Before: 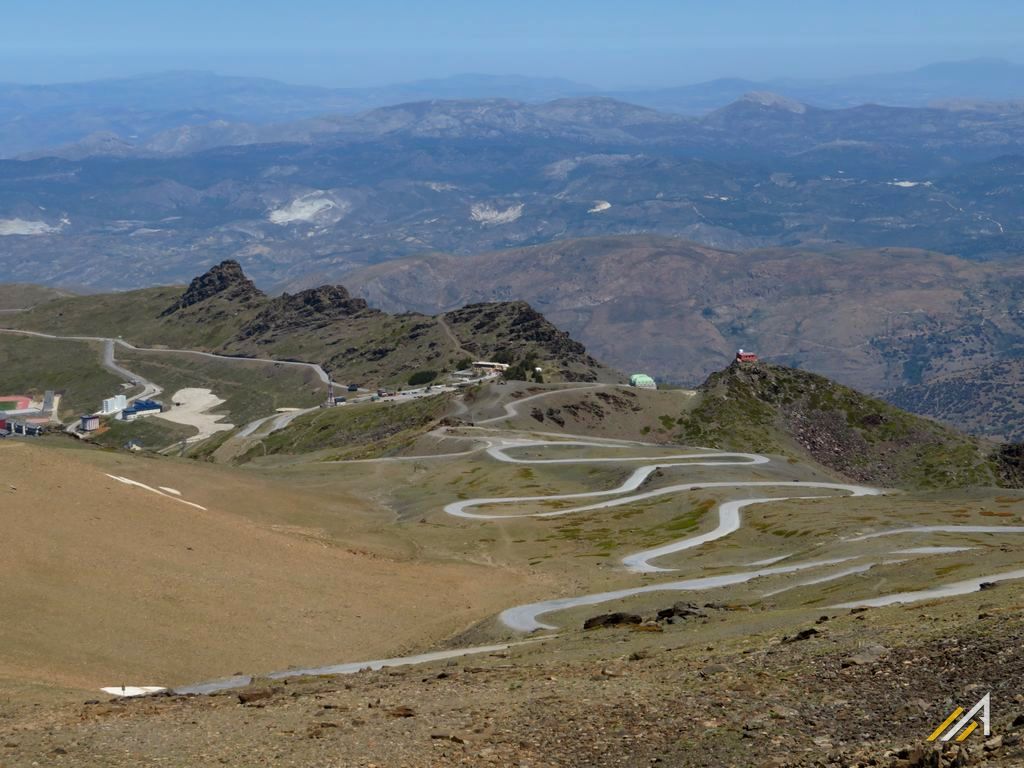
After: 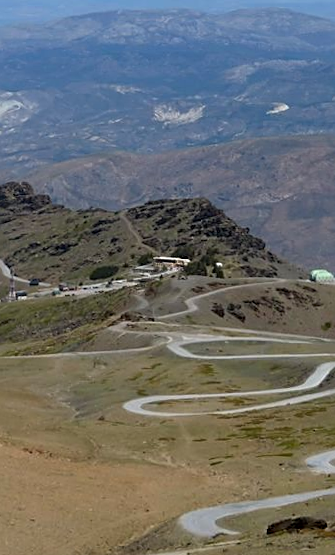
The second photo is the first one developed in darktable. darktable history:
rotate and perspective: rotation 0.215°, lens shift (vertical) -0.139, crop left 0.069, crop right 0.939, crop top 0.002, crop bottom 0.996
sharpen: on, module defaults
crop and rotate: left 29.476%, top 10.214%, right 35.32%, bottom 17.333%
